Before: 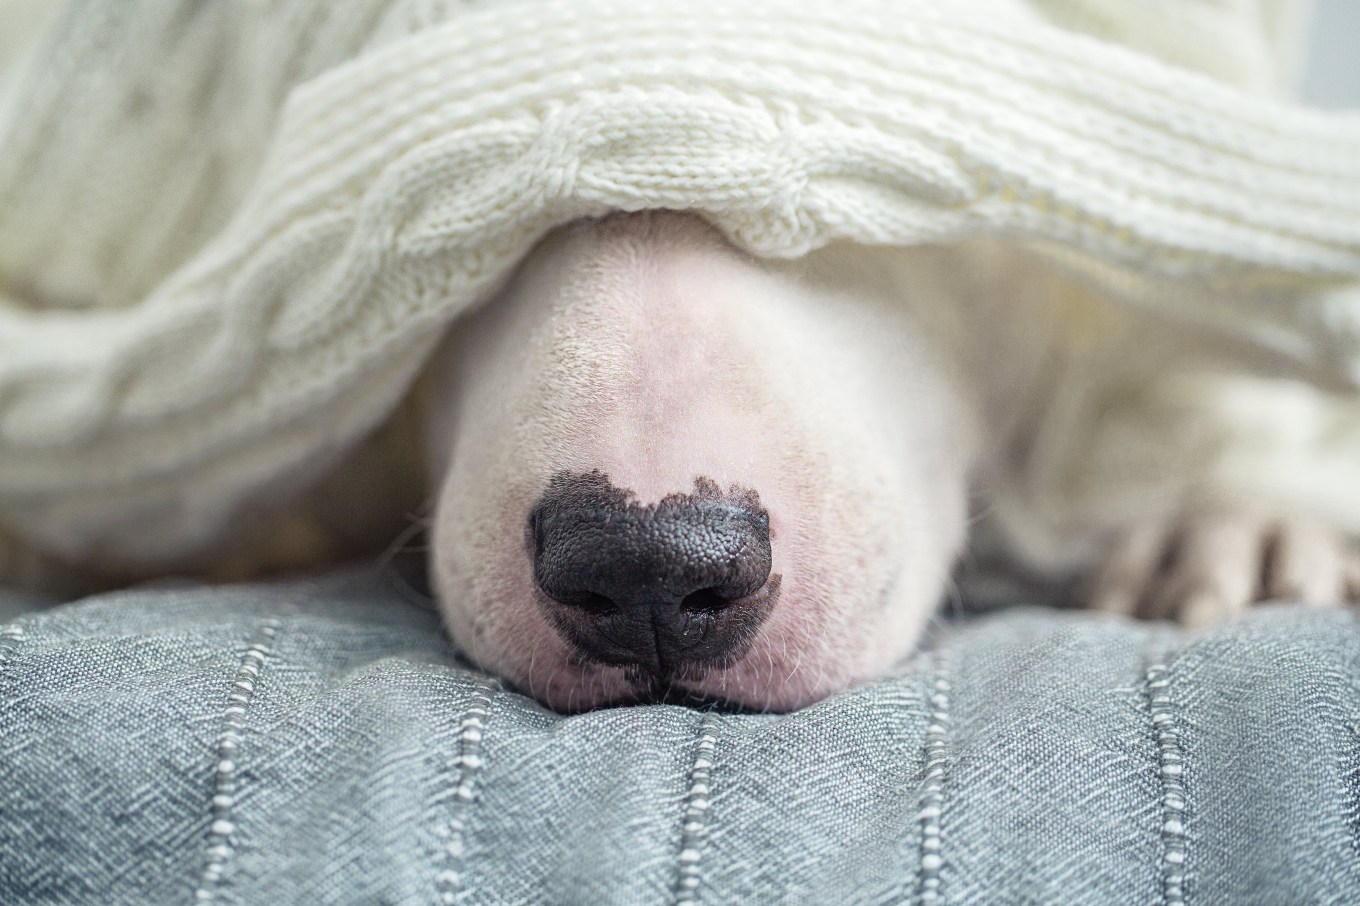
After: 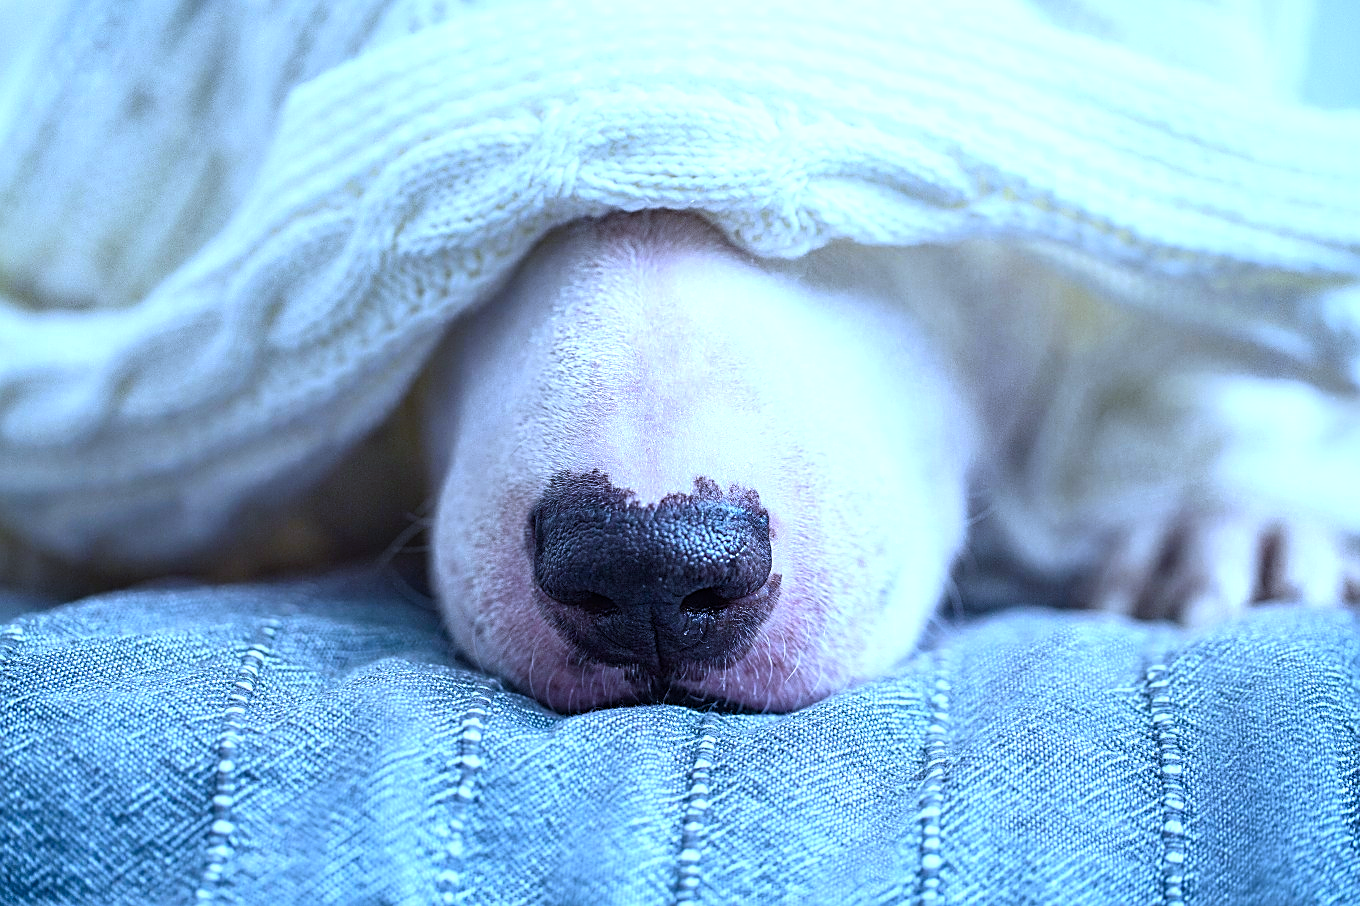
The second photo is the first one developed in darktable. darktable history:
sharpen: on, module defaults
white balance: red 0.871, blue 1.249
color balance rgb: linear chroma grading › global chroma 9%, perceptual saturation grading › global saturation 36%, perceptual saturation grading › shadows 35%, perceptual brilliance grading › global brilliance 15%, perceptual brilliance grading › shadows -35%, global vibrance 15%
